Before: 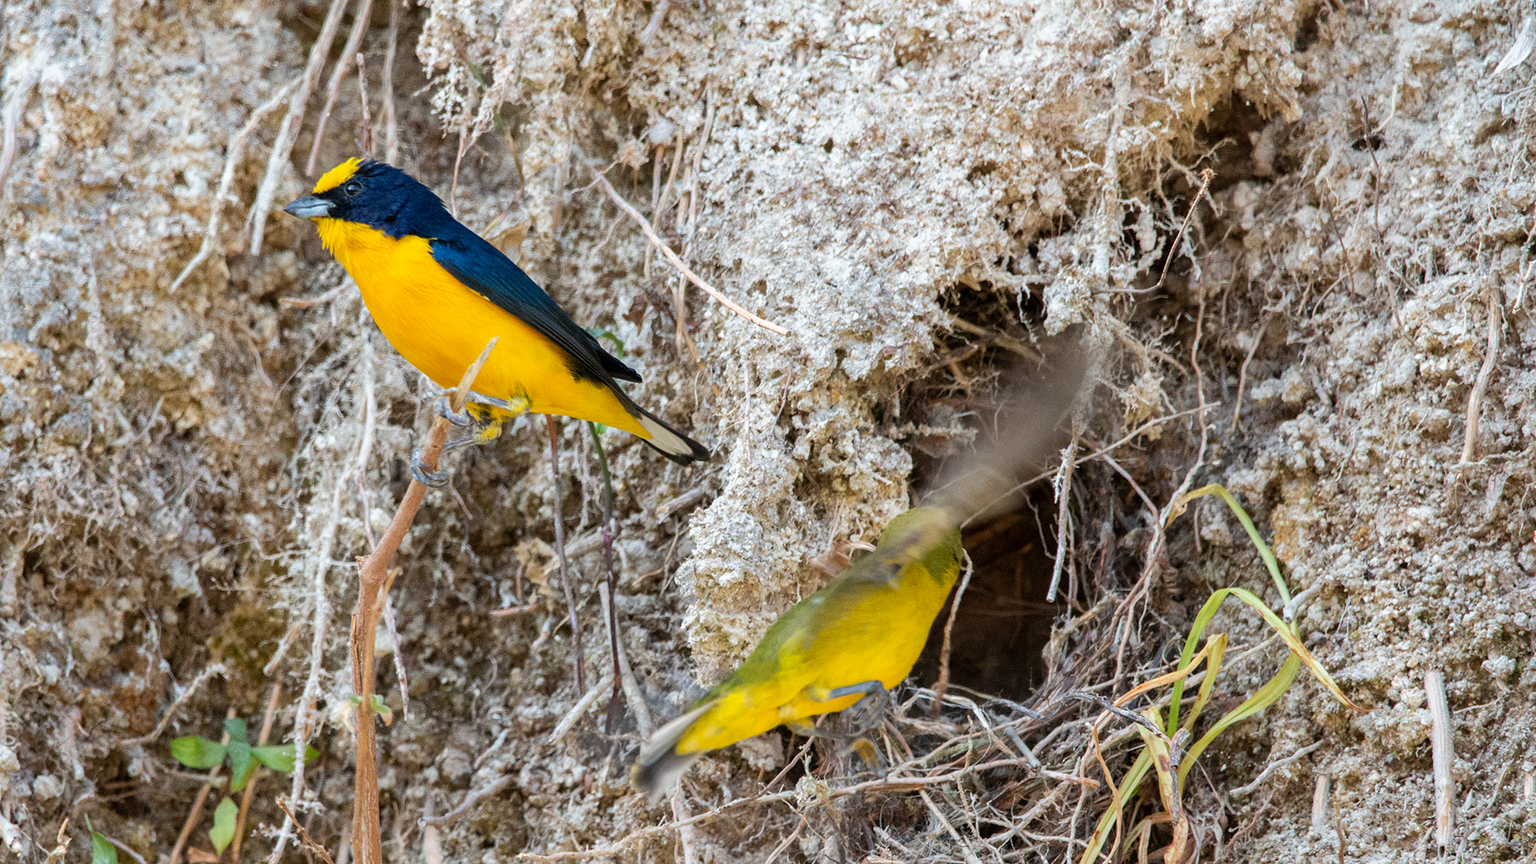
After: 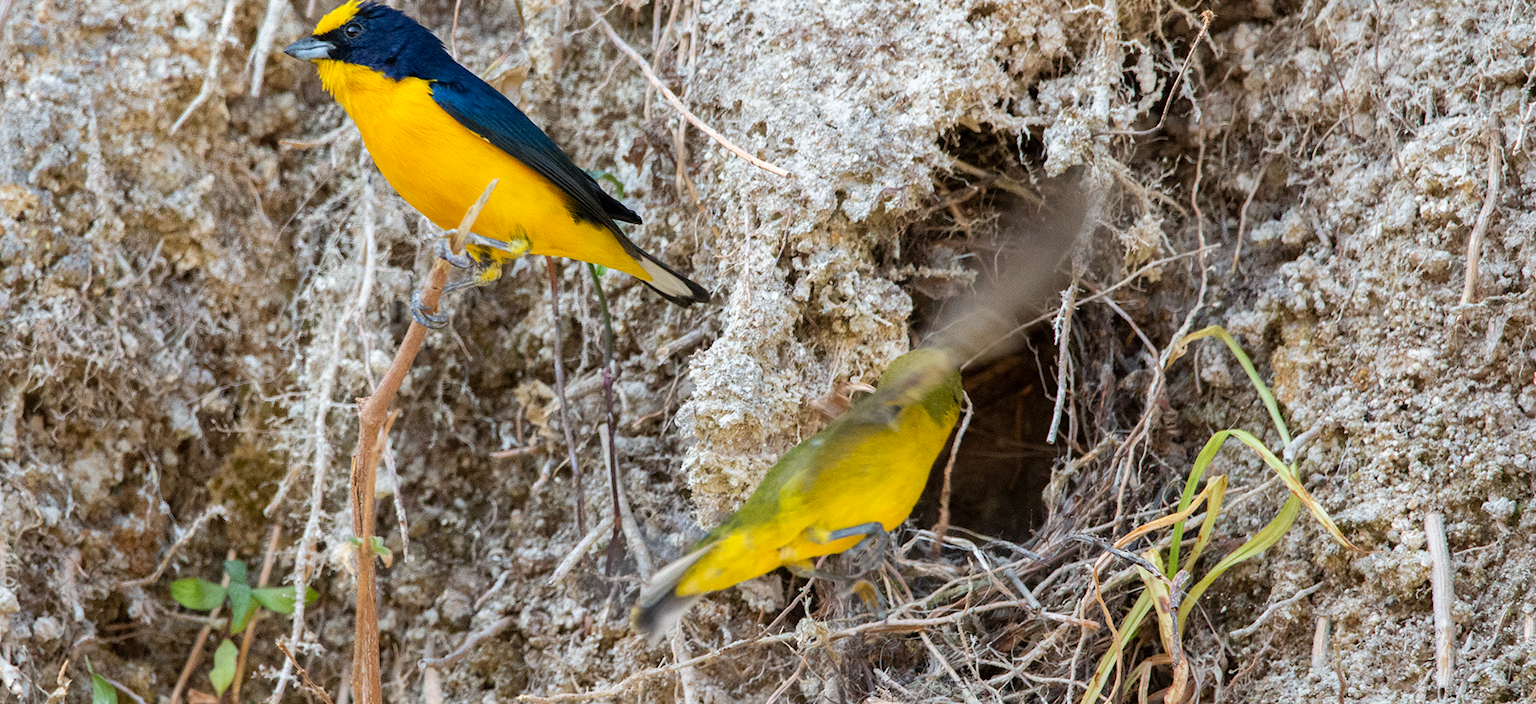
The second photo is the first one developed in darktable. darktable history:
crop and rotate: top 18.496%
